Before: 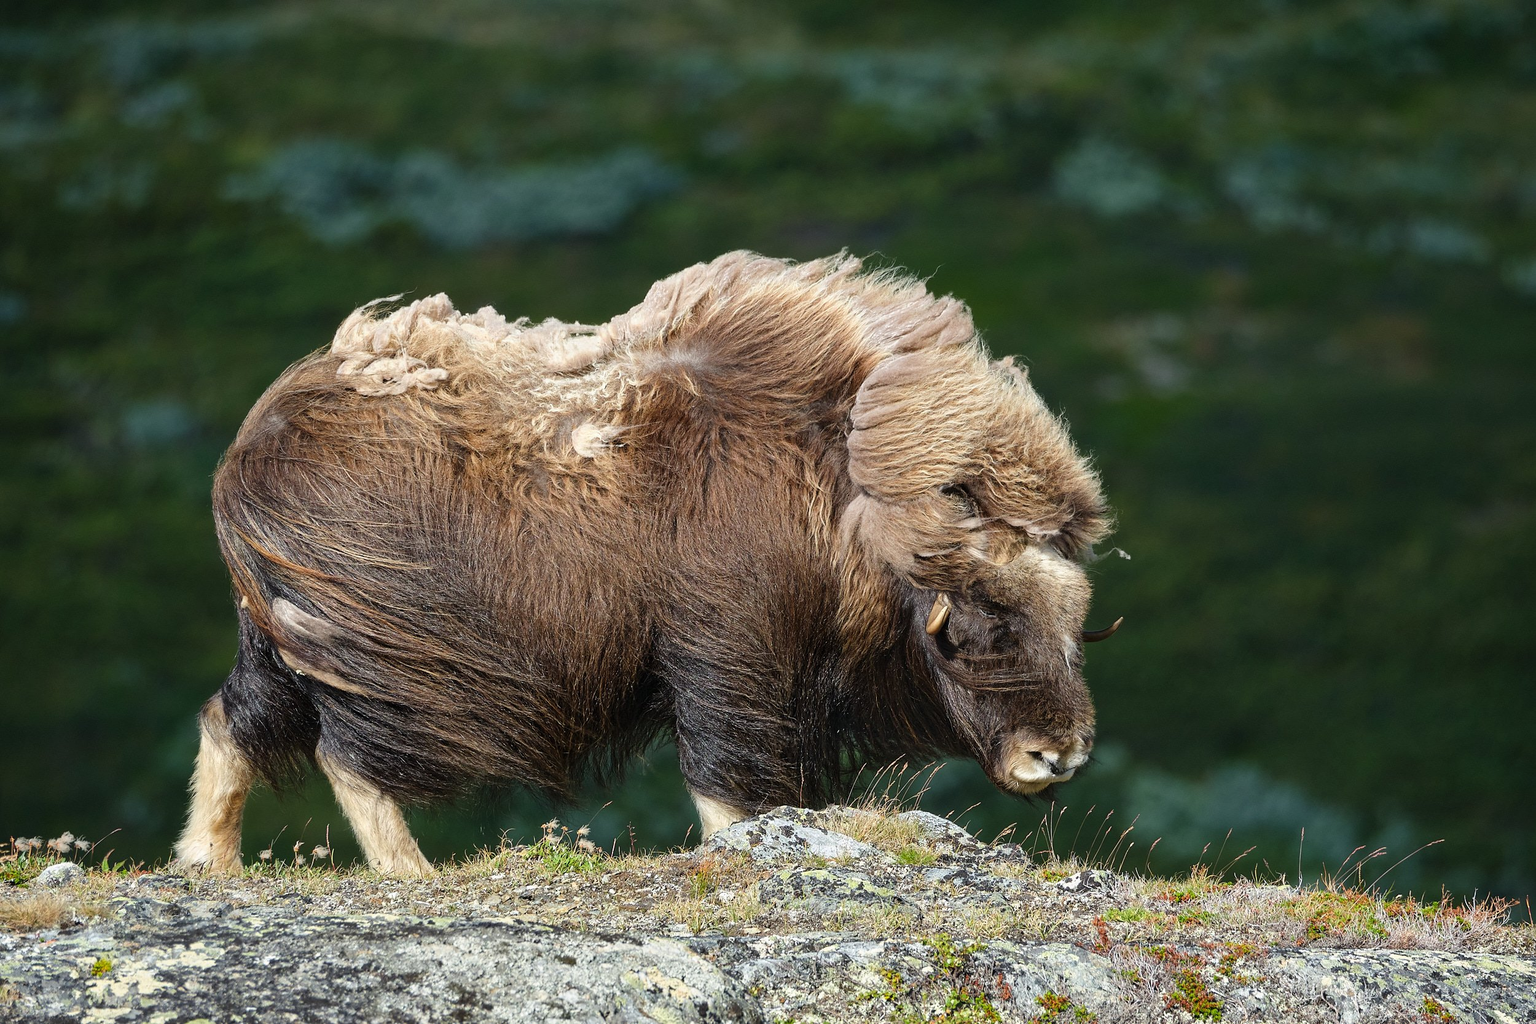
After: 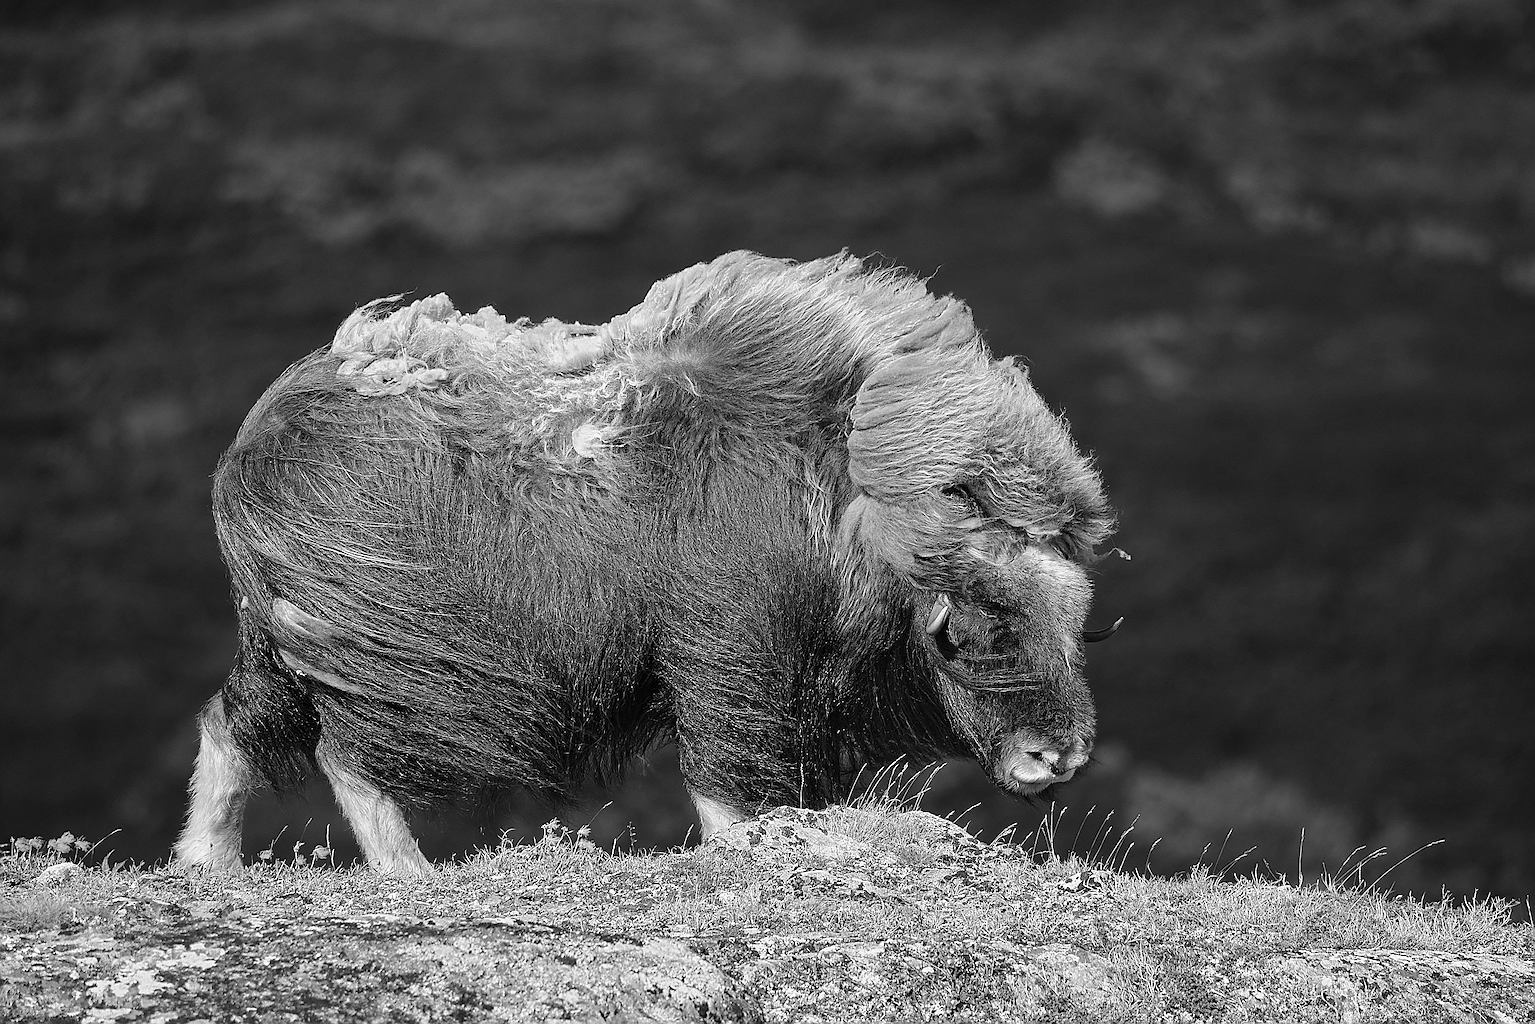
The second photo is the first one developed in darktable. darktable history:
sharpen: radius 1.4, amount 1.25, threshold 0.7
monochrome: on, module defaults
shadows and highlights: shadows -20, white point adjustment -2, highlights -35
